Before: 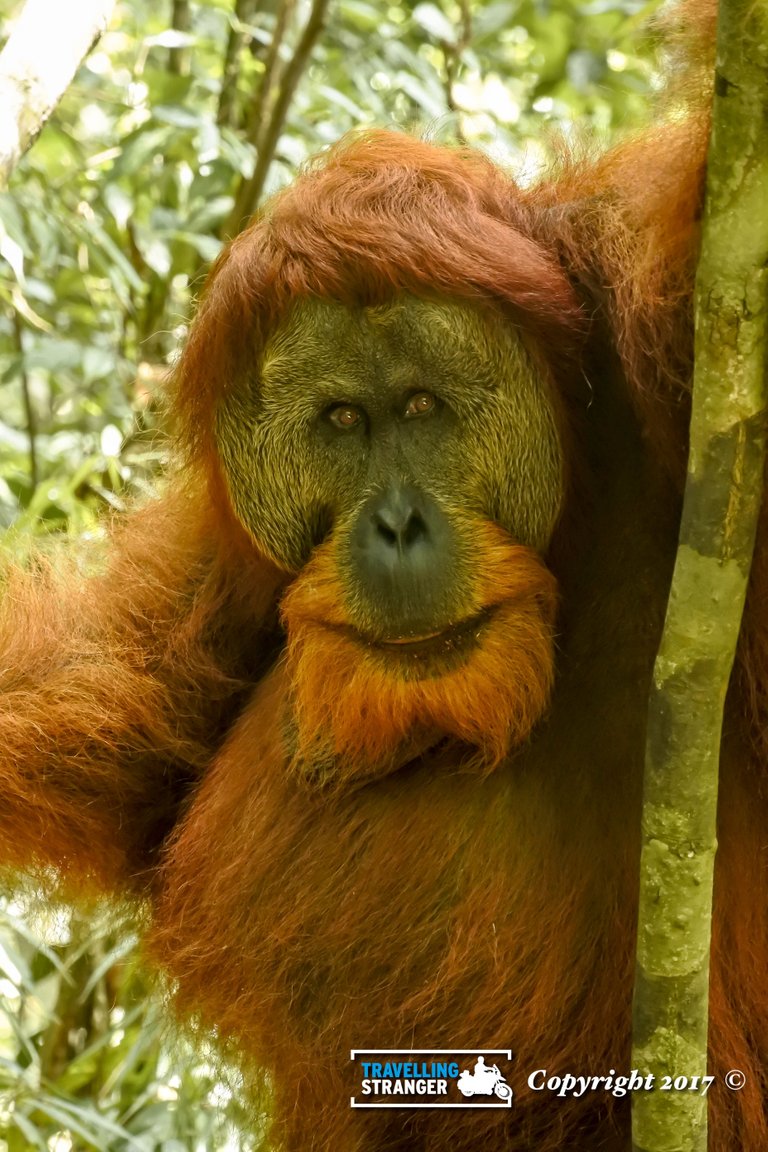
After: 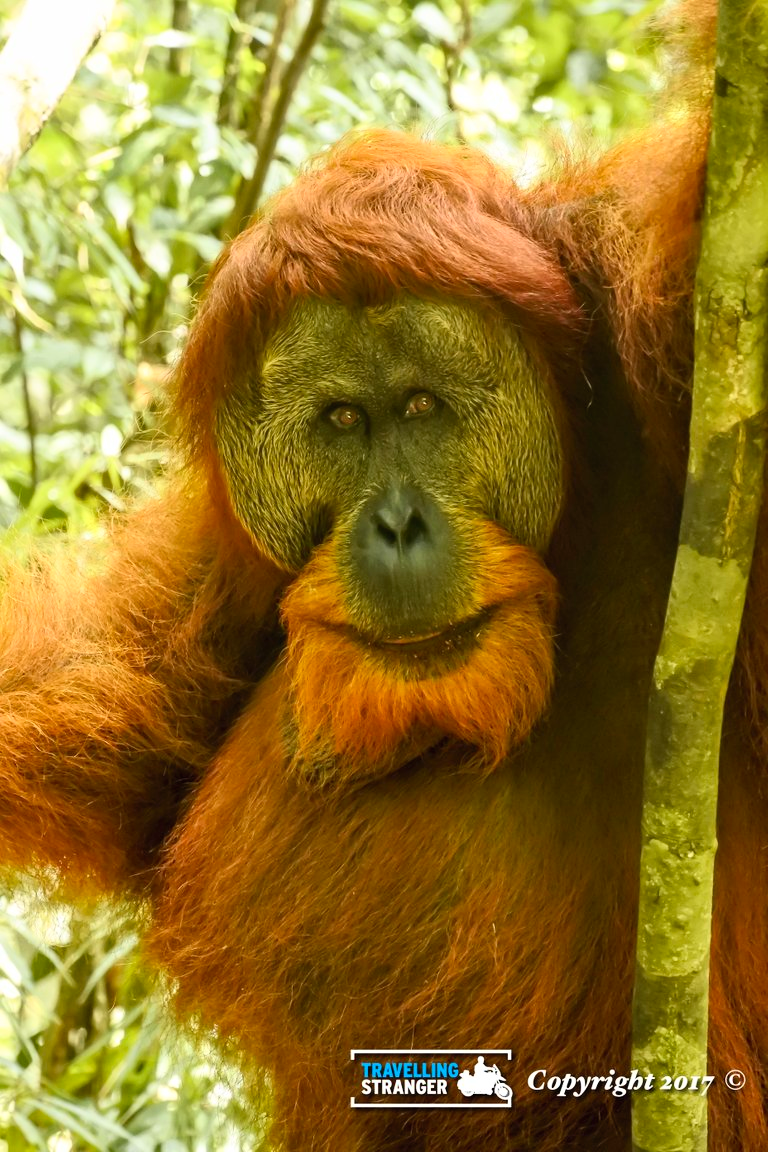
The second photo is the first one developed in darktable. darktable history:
contrast brightness saturation: contrast 0.203, brightness 0.161, saturation 0.23
